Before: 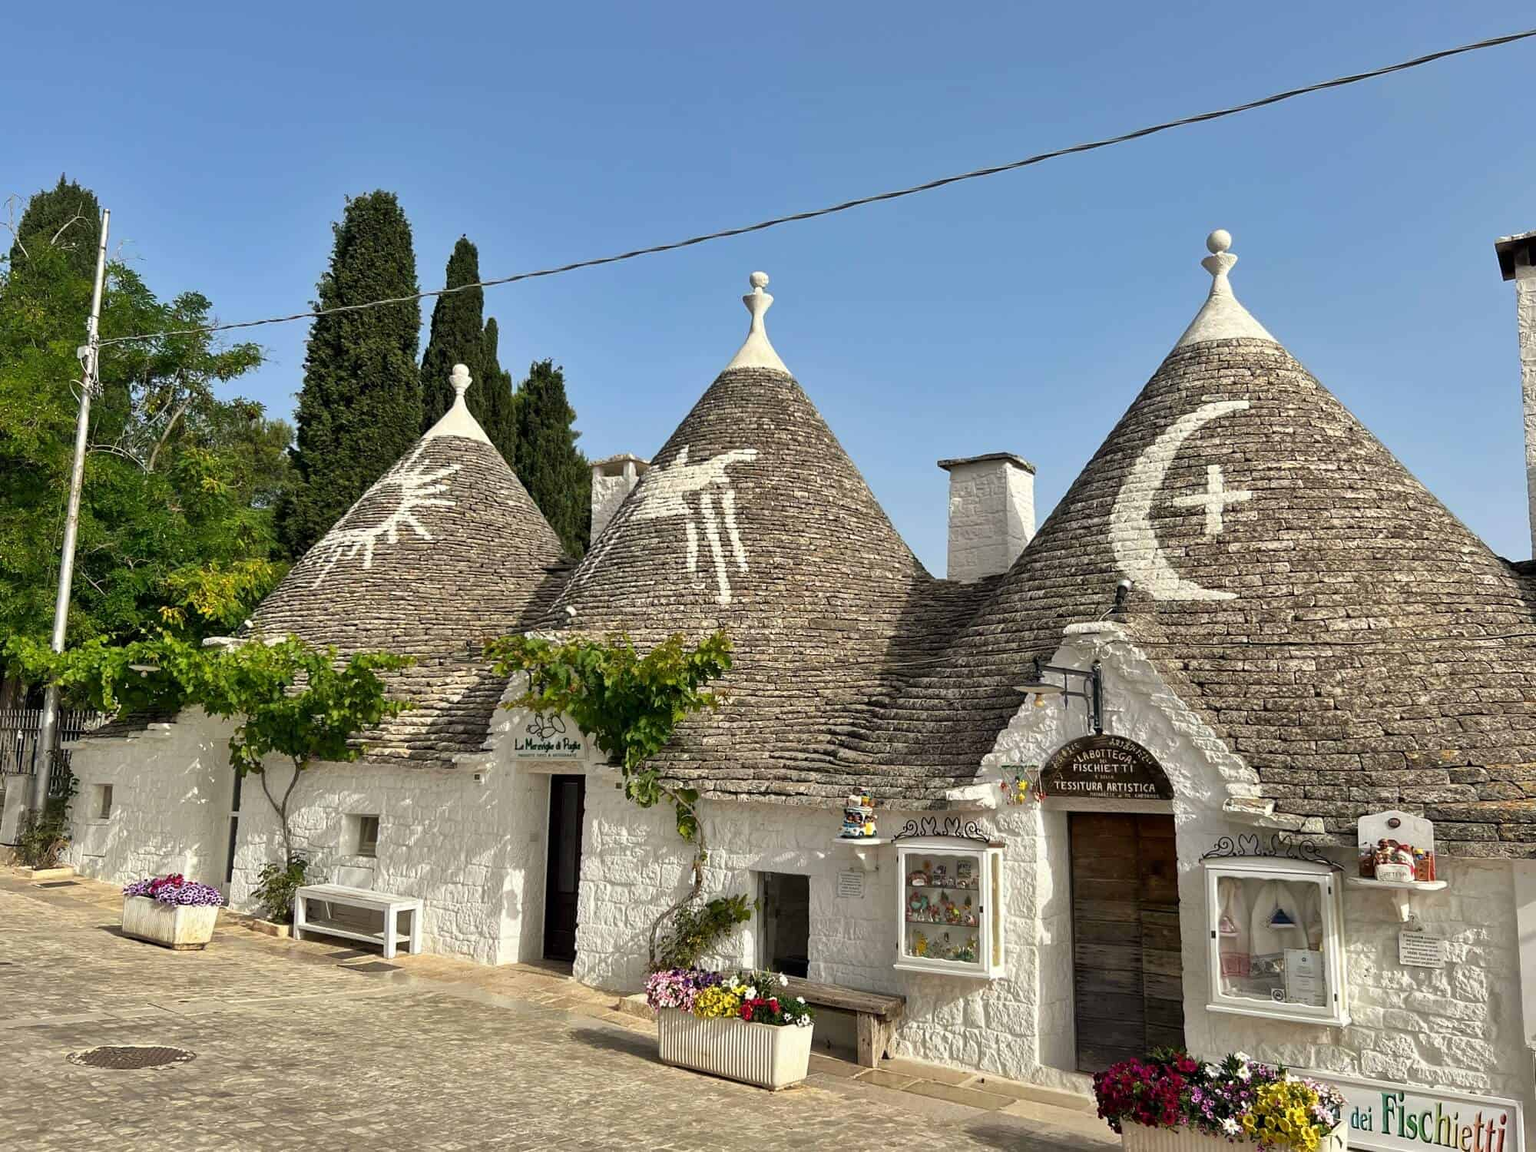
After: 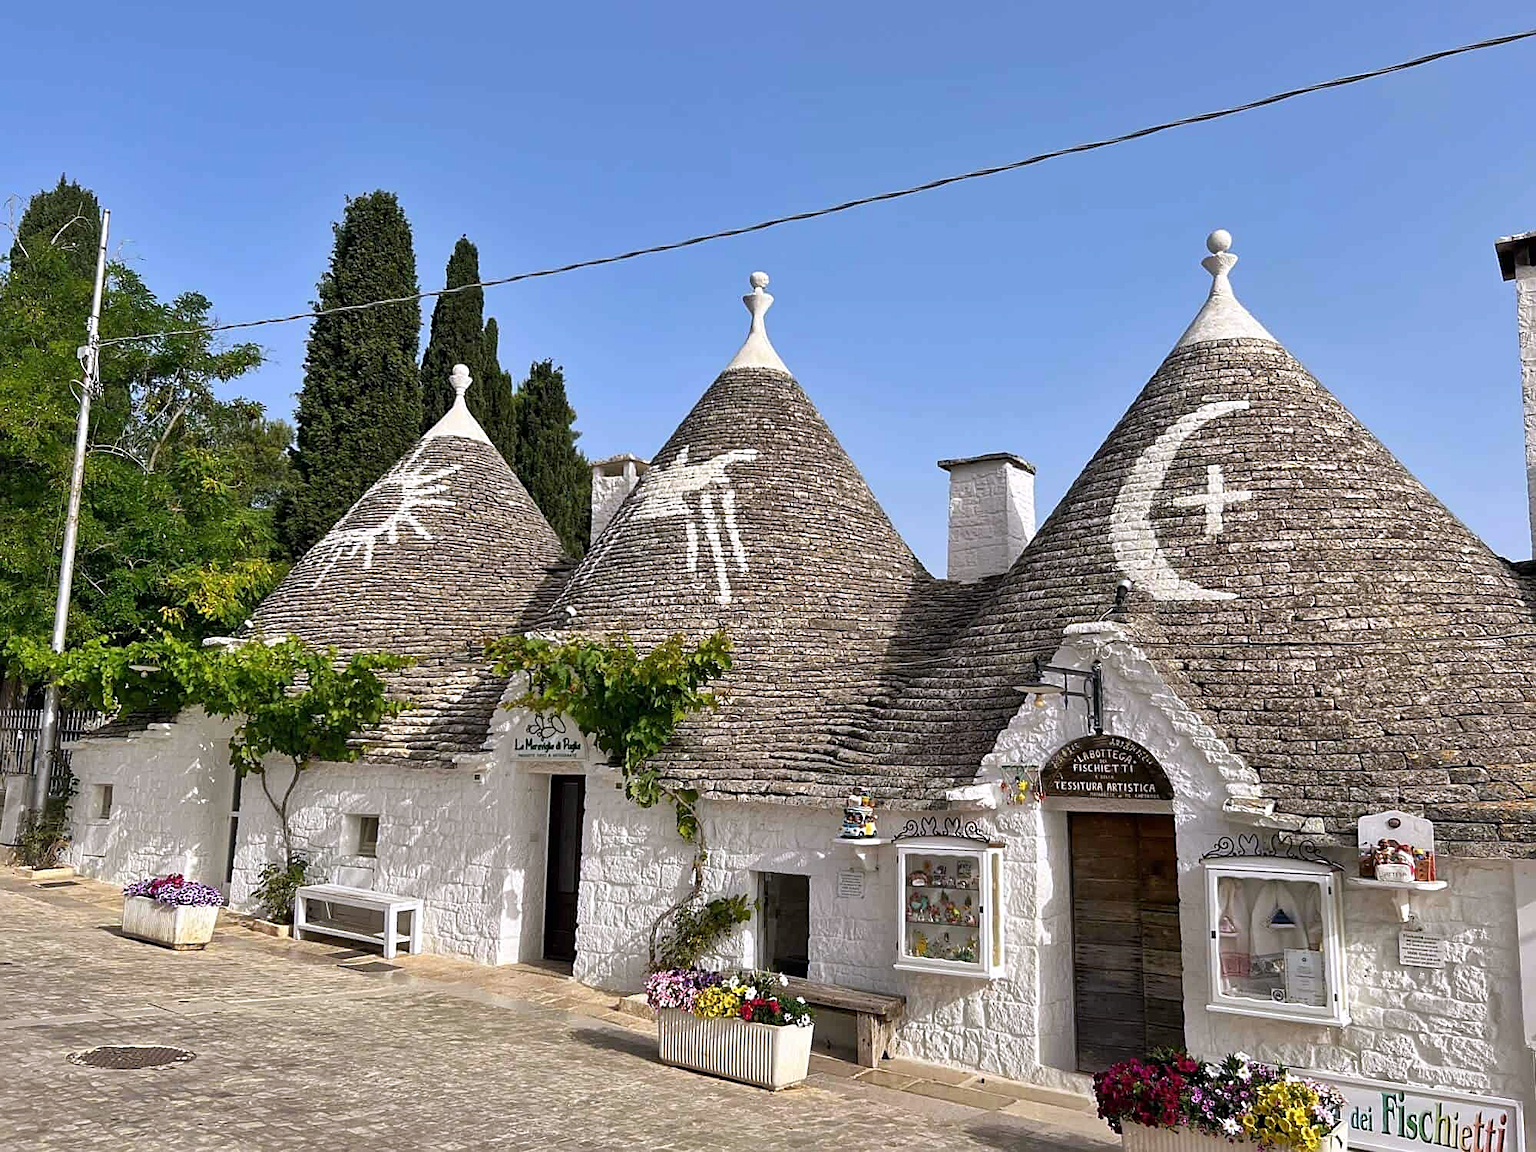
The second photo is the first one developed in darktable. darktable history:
sharpen: on, module defaults
white balance: red 1.004, blue 1.096
